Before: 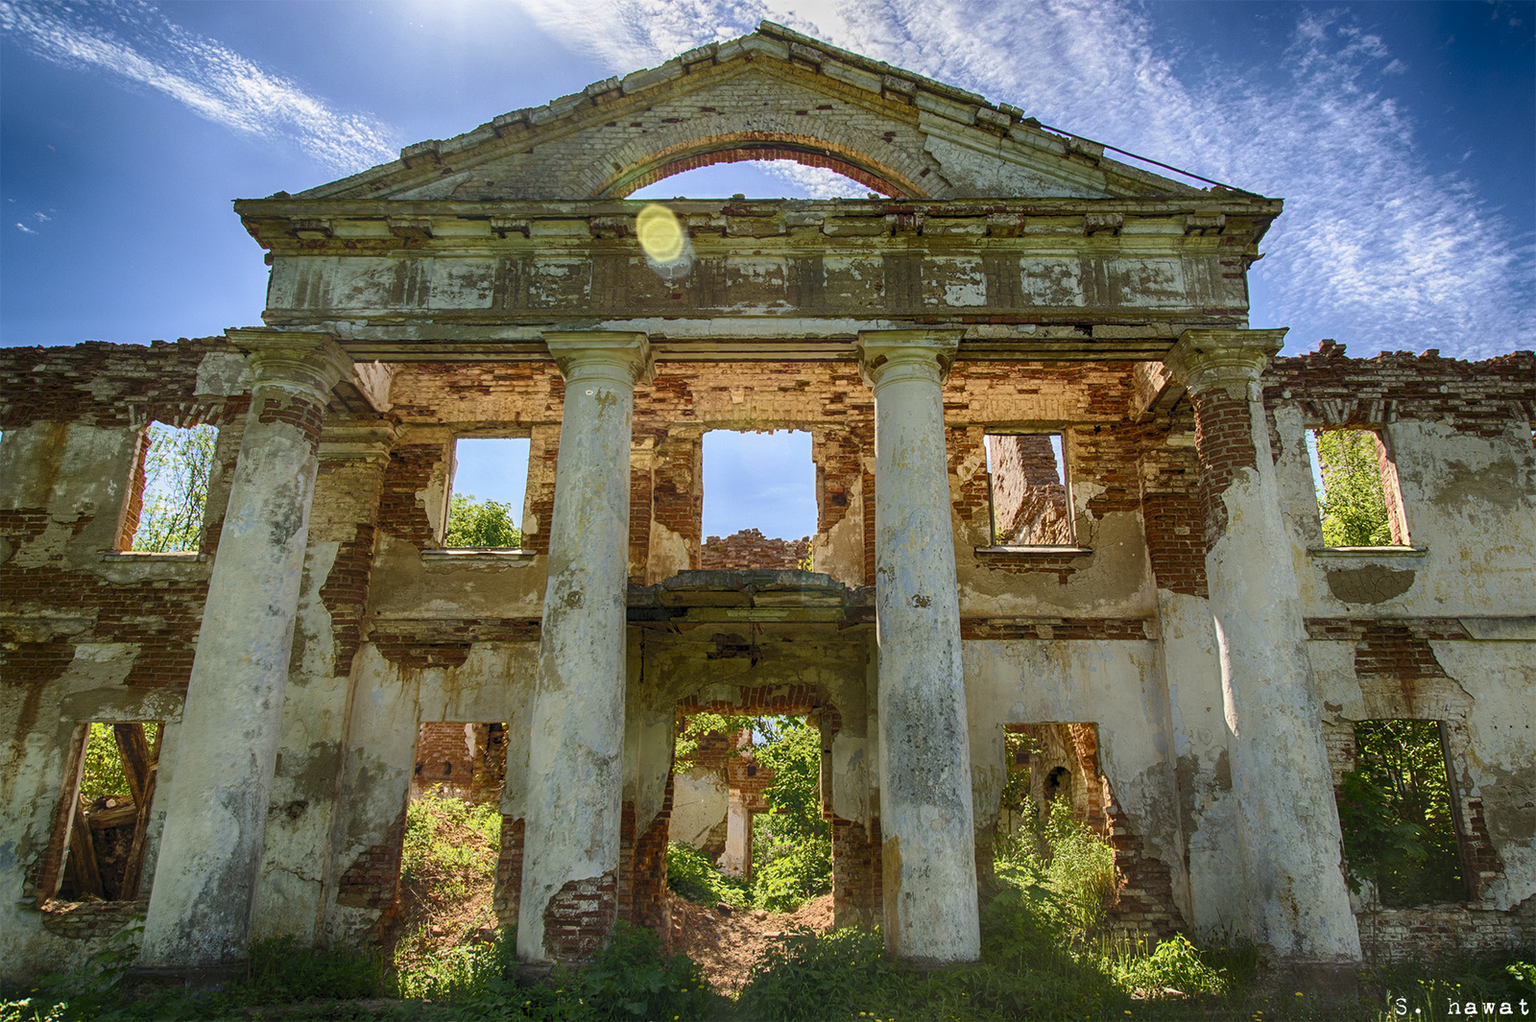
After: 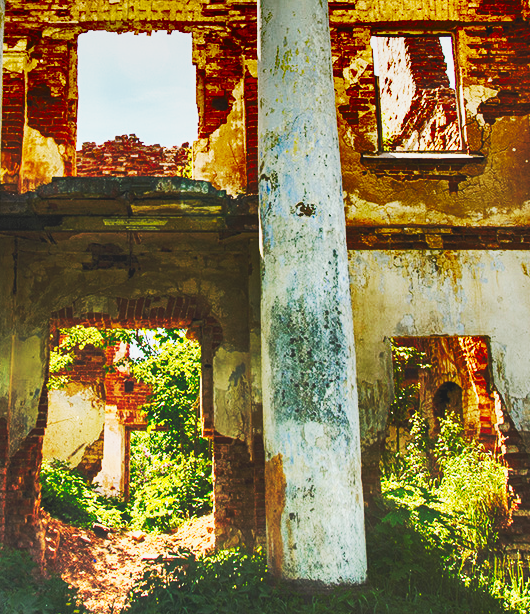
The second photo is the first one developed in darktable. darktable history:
crop: left 40.878%, top 39.176%, right 25.993%, bottom 3.081%
base curve: curves: ch0 [(0, 0.015) (0.085, 0.116) (0.134, 0.298) (0.19, 0.545) (0.296, 0.764) (0.599, 0.982) (1, 1)], preserve colors none
shadows and highlights: radius 123.98, shadows 100, white point adjustment -3, highlights -100, highlights color adjustment 89.84%, soften with gaussian
